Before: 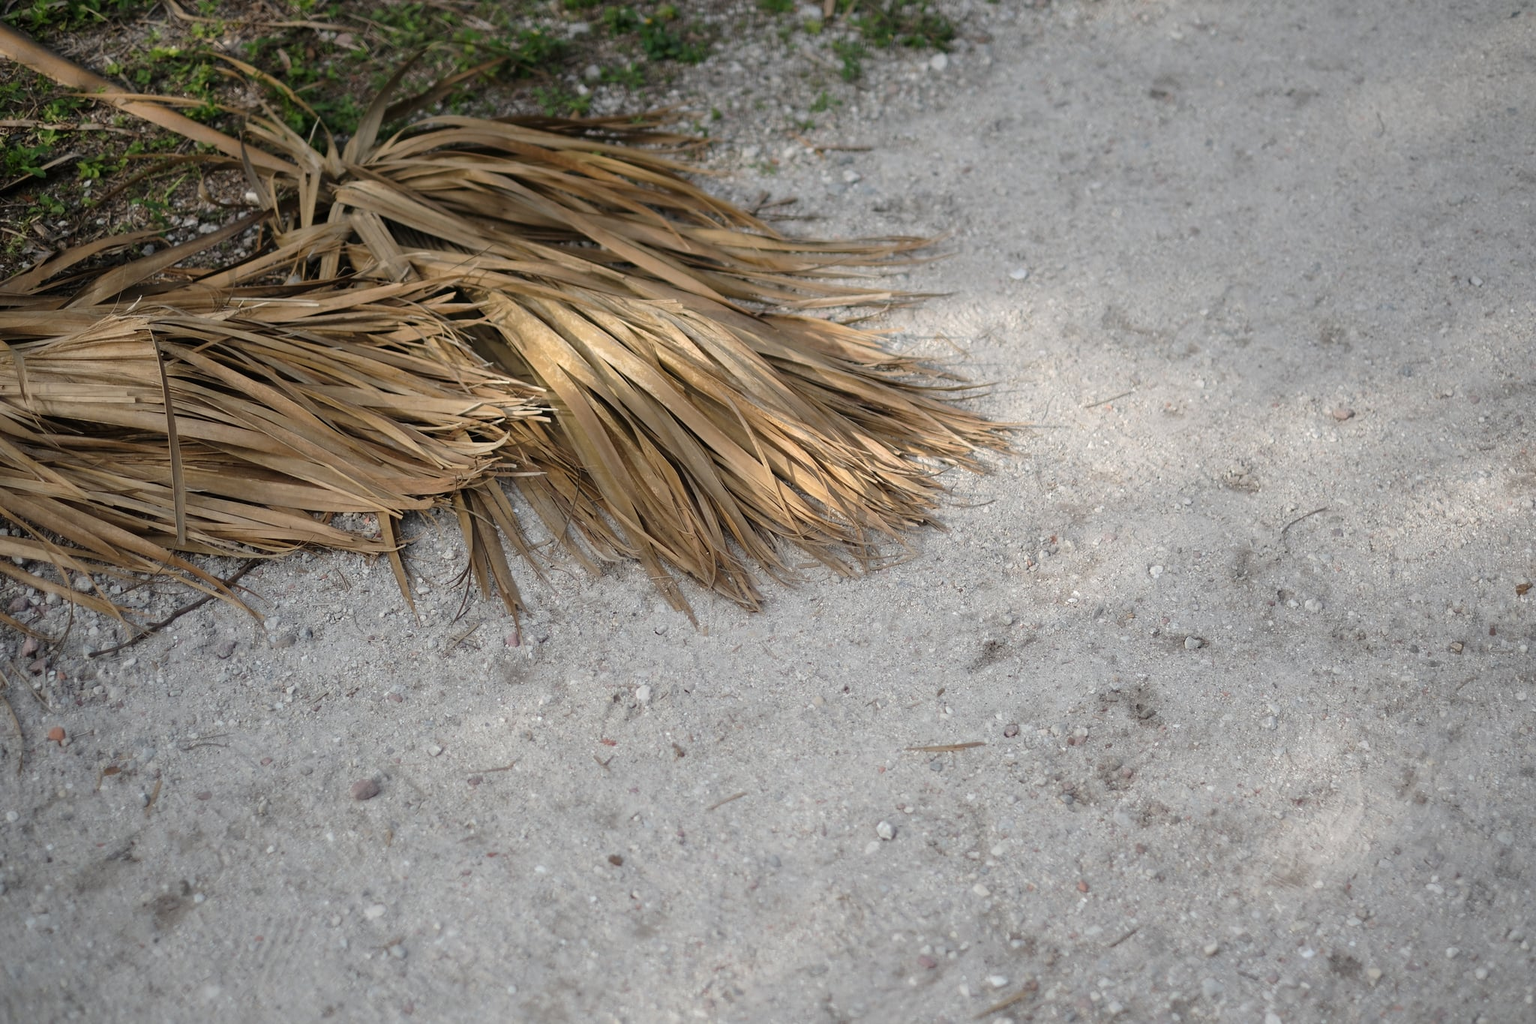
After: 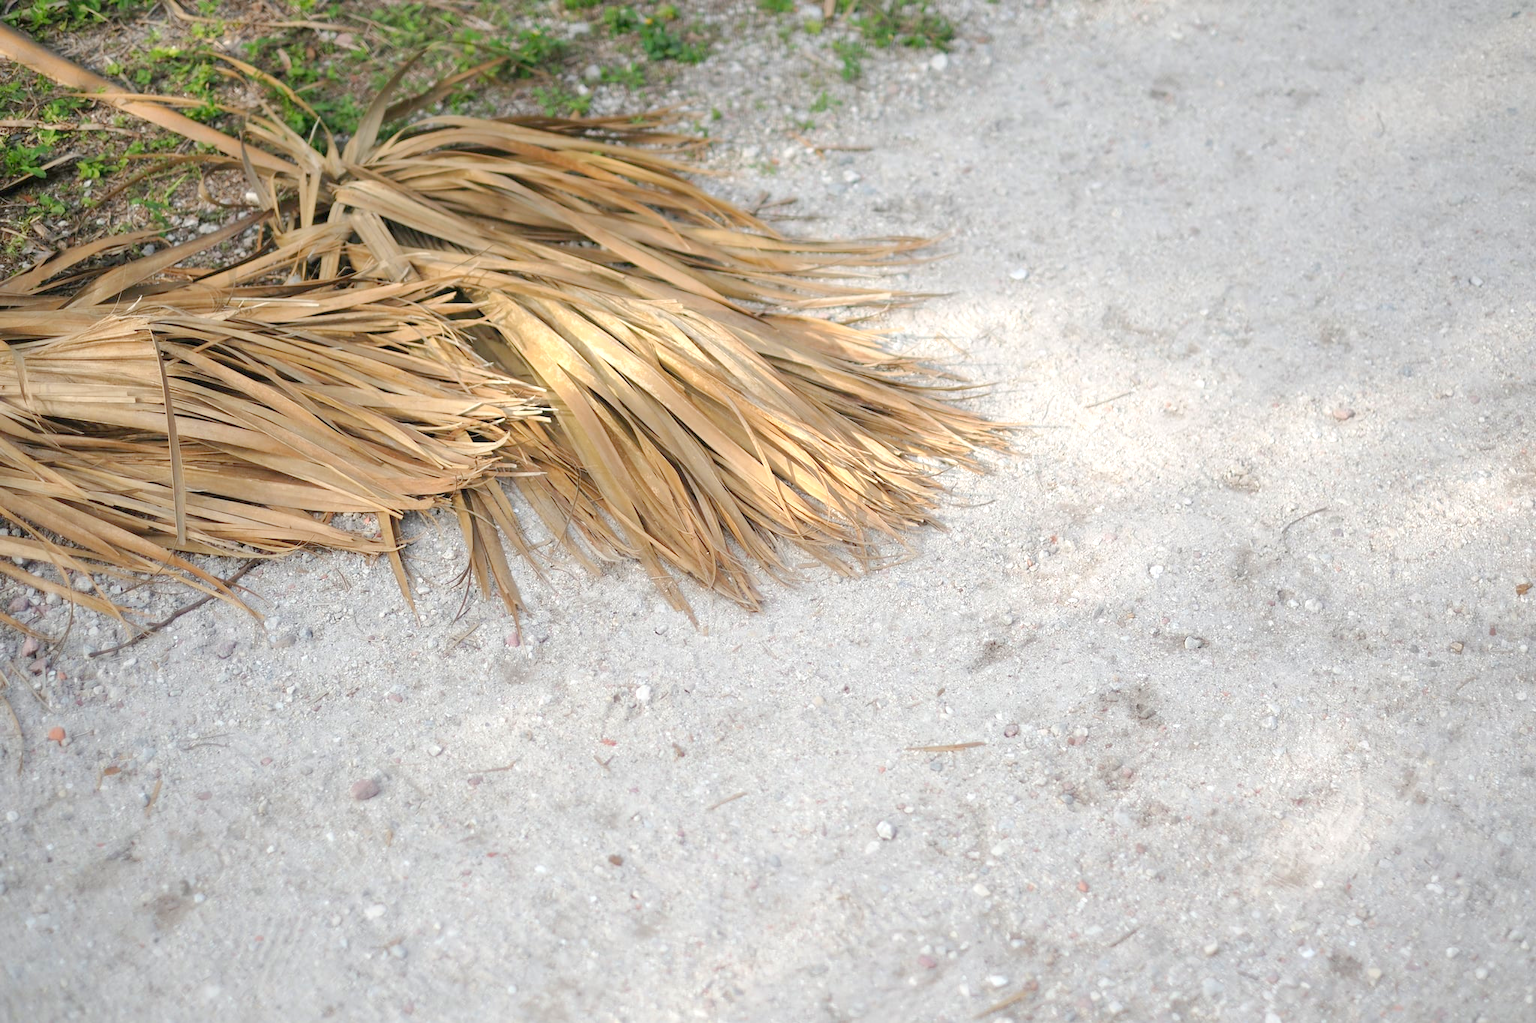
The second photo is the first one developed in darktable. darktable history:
exposure: black level correction 0, exposure 1 EV, compensate exposure bias true, compensate highlight preservation false
tone curve: curves: ch0 [(0, 0) (0.004, 0.008) (0.077, 0.156) (0.169, 0.29) (0.774, 0.774) (0.988, 0.926)], color space Lab, linked channels, preserve colors none
